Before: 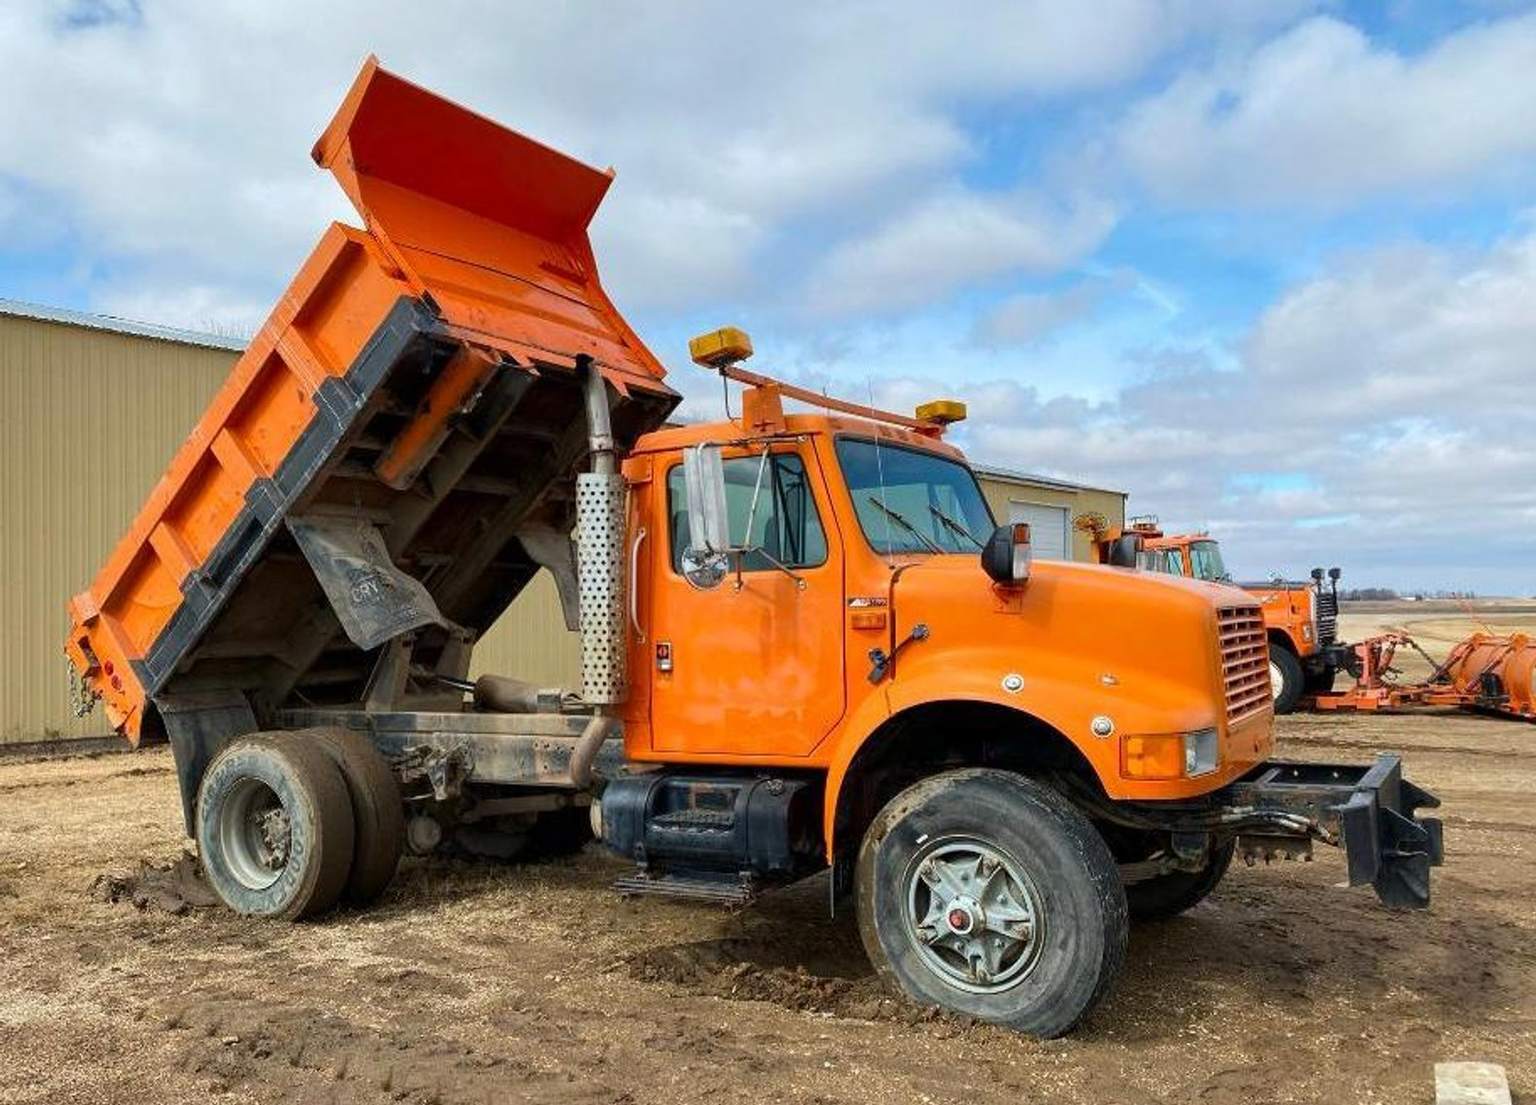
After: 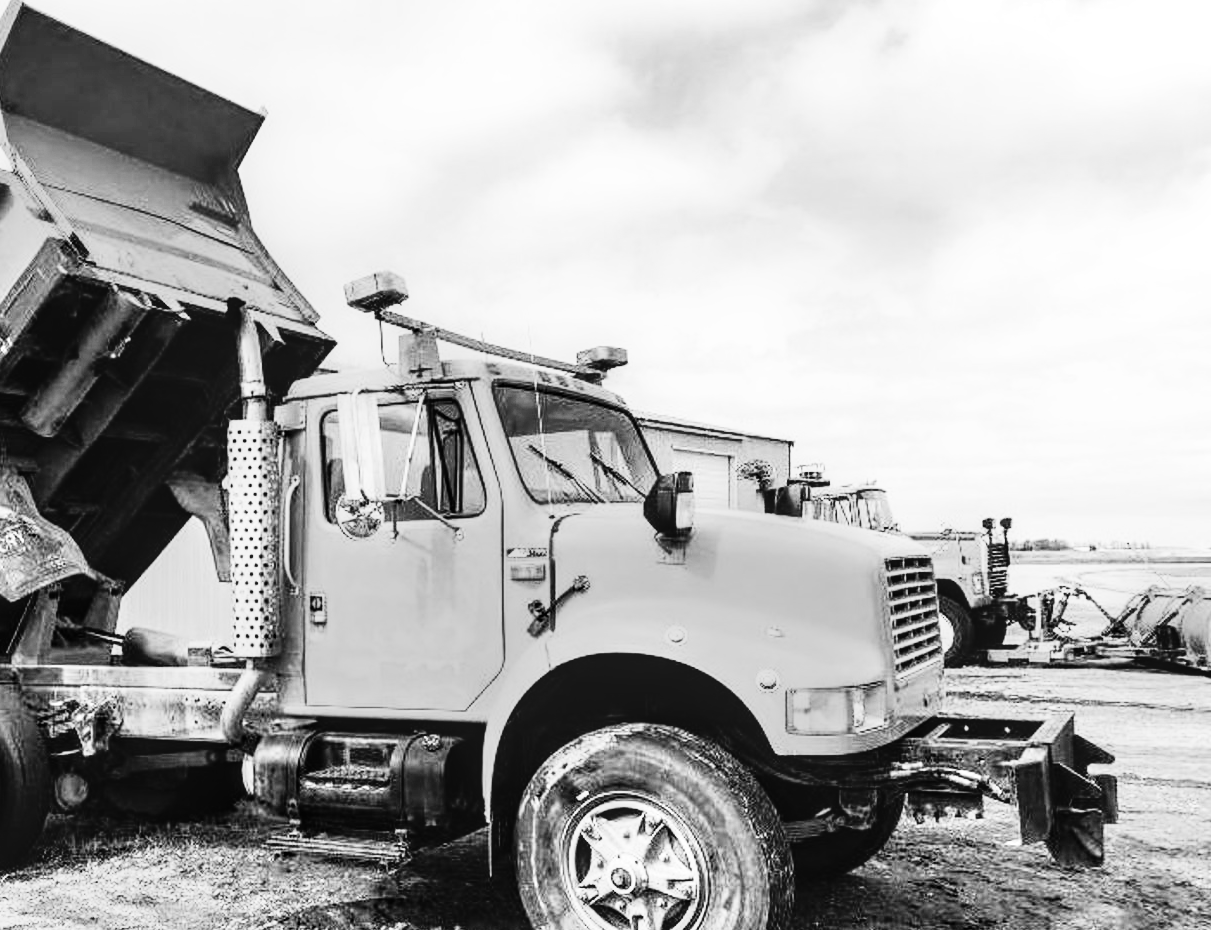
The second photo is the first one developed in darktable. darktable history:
monochrome: on, module defaults
color balance rgb: linear chroma grading › global chroma 25%, perceptual saturation grading › global saturation 45%, perceptual saturation grading › highlights -50%, perceptual saturation grading › shadows 30%, perceptual brilliance grading › global brilliance 18%, global vibrance 40%
crop: left 23.095%, top 5.827%, bottom 11.854%
local contrast: on, module defaults
rgb curve: curves: ch0 [(0, 0) (0.21, 0.15) (0.24, 0.21) (0.5, 0.75) (0.75, 0.96) (0.89, 0.99) (1, 1)]; ch1 [(0, 0.02) (0.21, 0.13) (0.25, 0.2) (0.5, 0.67) (0.75, 0.9) (0.89, 0.97) (1, 1)]; ch2 [(0, 0.02) (0.21, 0.13) (0.25, 0.2) (0.5, 0.67) (0.75, 0.9) (0.89, 0.97) (1, 1)], compensate middle gray true
shadows and highlights: shadows 22.7, highlights -48.71, soften with gaussian
